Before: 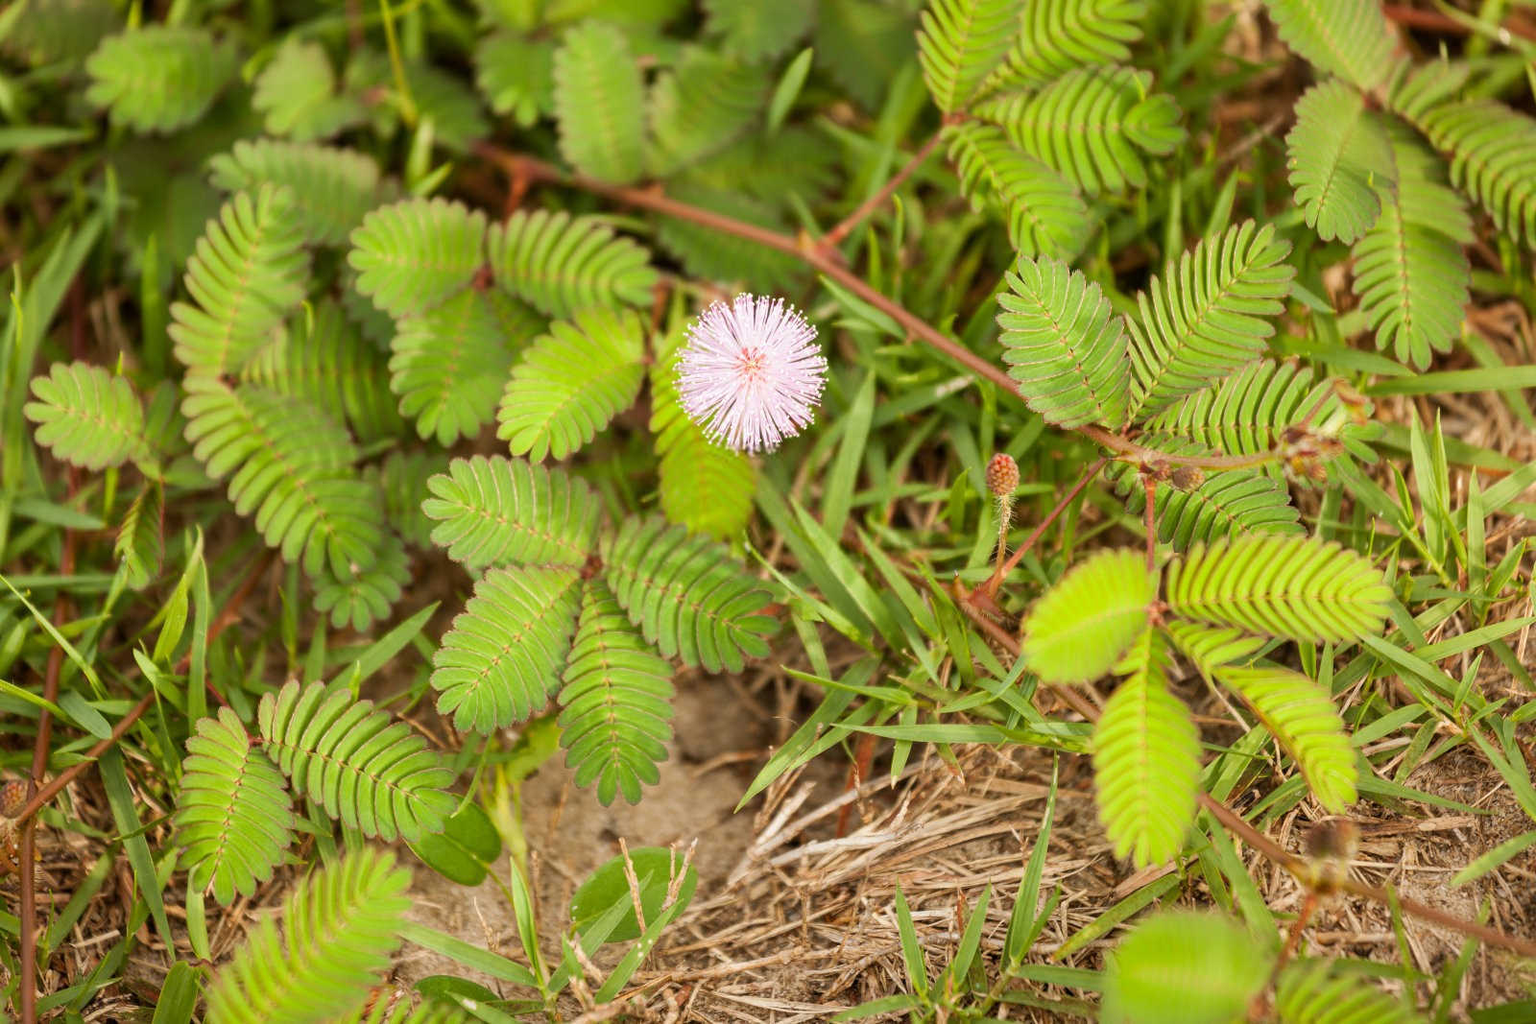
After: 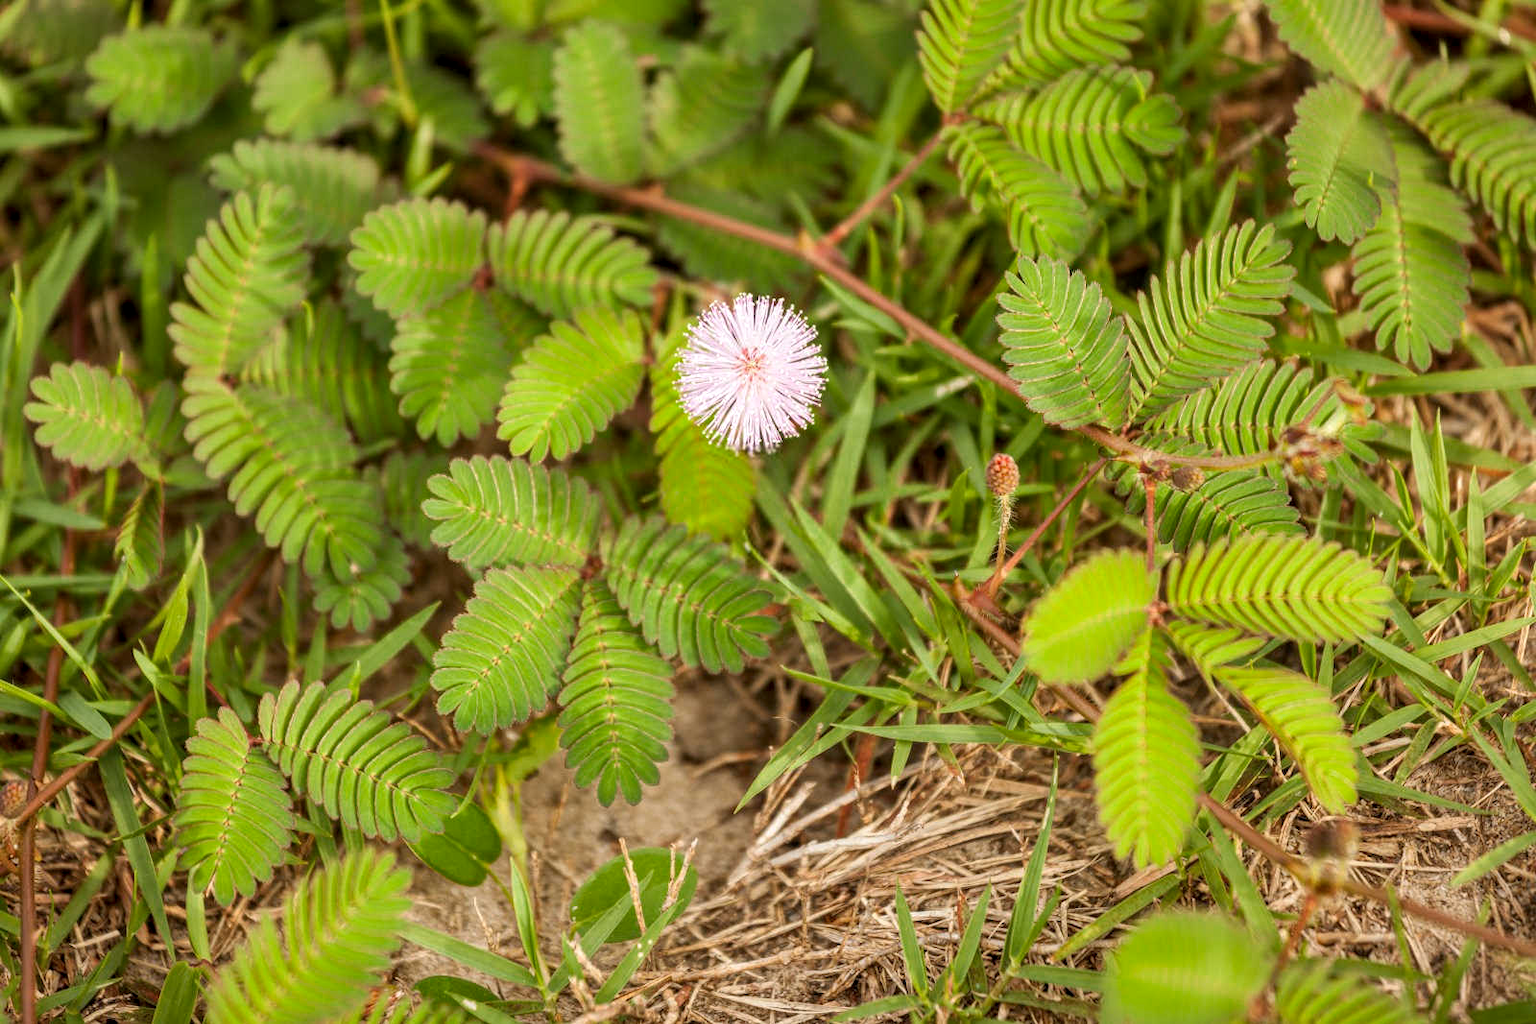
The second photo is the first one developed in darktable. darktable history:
local contrast: on, module defaults
shadows and highlights: soften with gaussian
color zones: curves: ch0 [(0.25, 0.5) (0.636, 0.25) (0.75, 0.5)]
